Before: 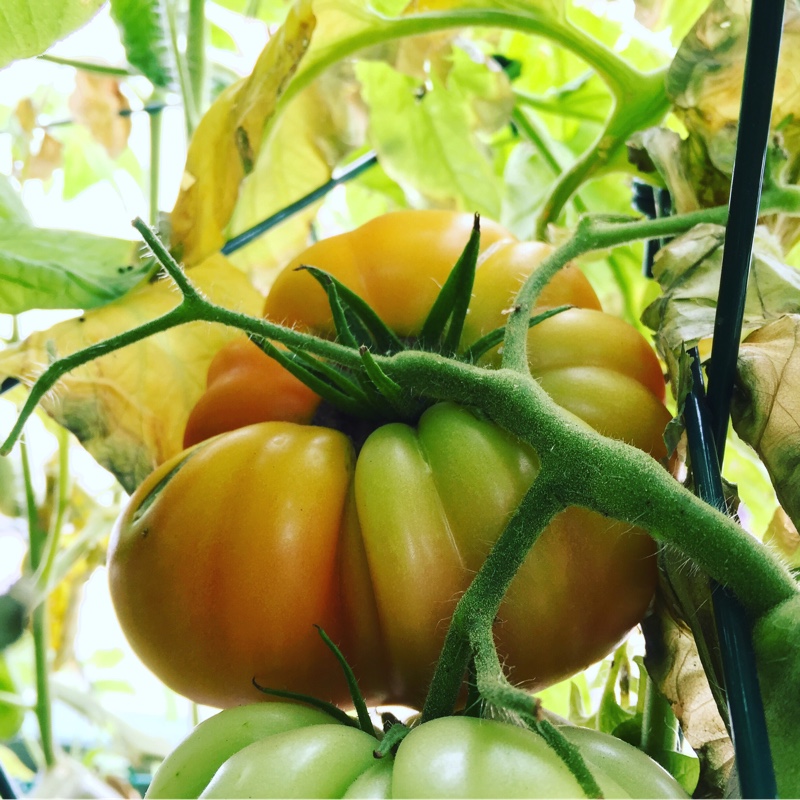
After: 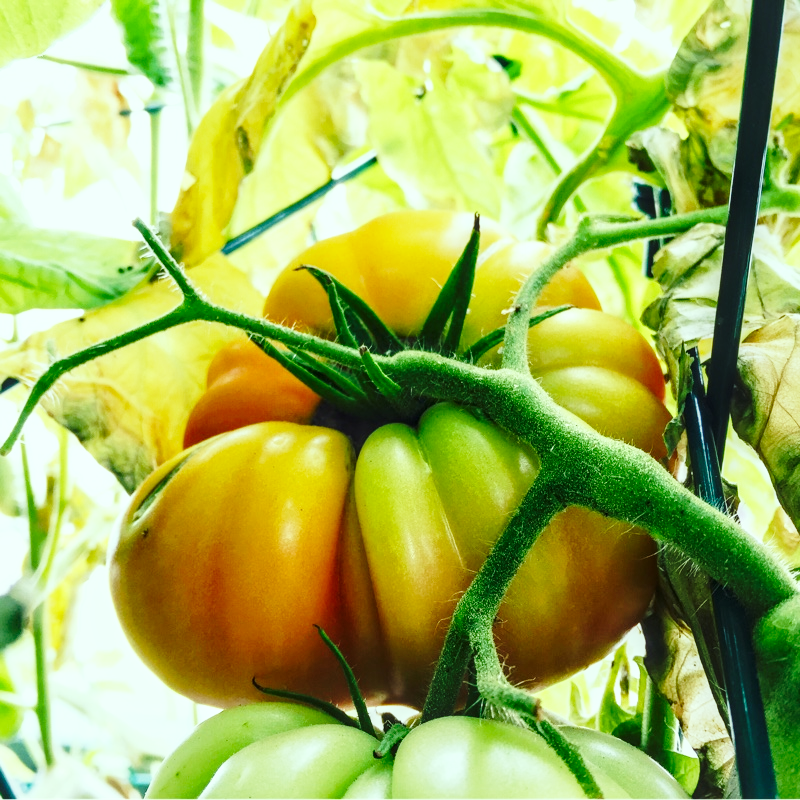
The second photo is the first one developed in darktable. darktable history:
color correction: highlights a* -8.48, highlights b* 3.16
local contrast: detail 130%
base curve: curves: ch0 [(0, 0) (0.028, 0.03) (0.121, 0.232) (0.46, 0.748) (0.859, 0.968) (1, 1)], preserve colors none
